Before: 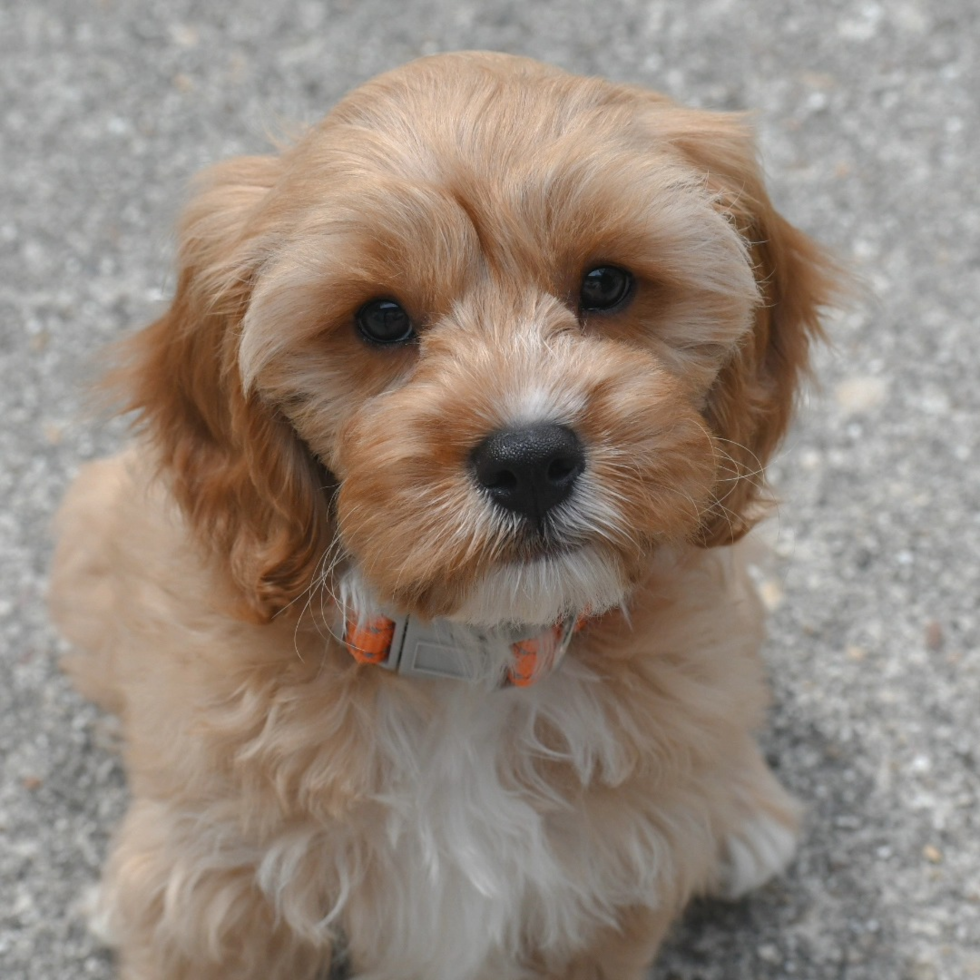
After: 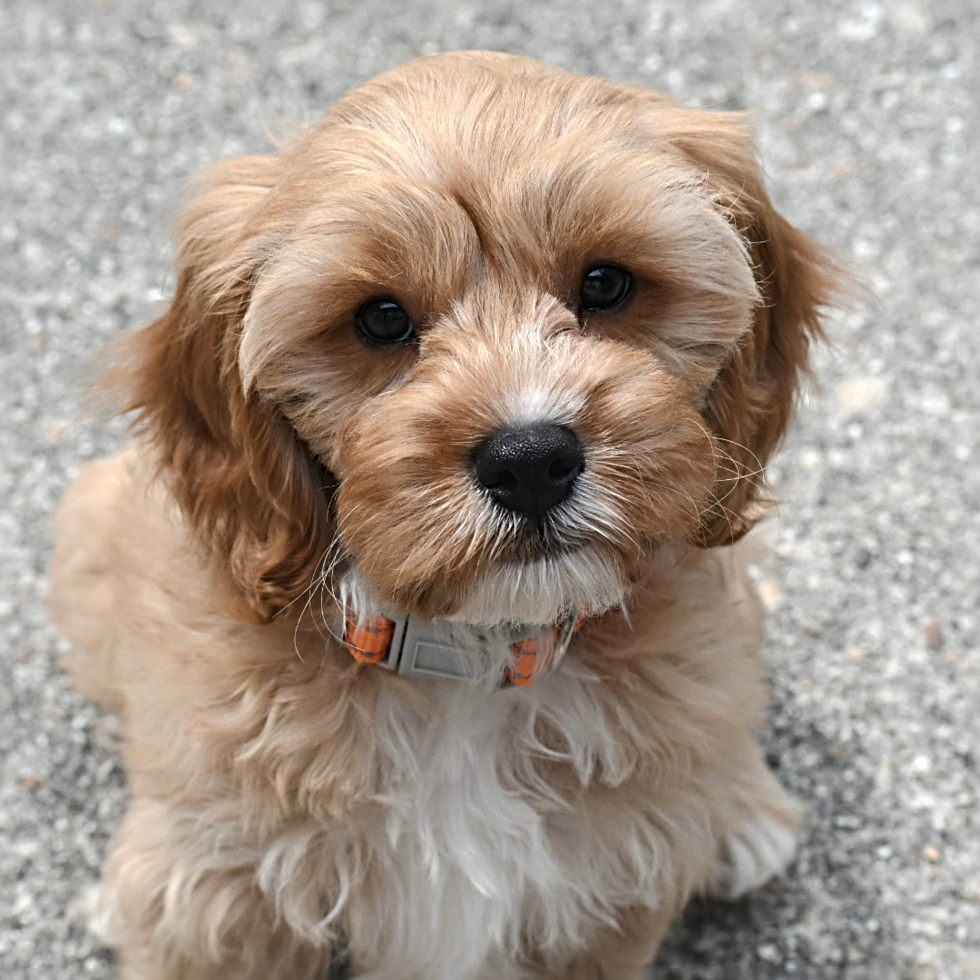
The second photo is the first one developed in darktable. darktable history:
exposure: black level correction 0.001, exposure -0.201 EV, compensate highlight preservation false
sharpen: radius 4.855
contrast brightness saturation: contrast 0.054, brightness 0.059, saturation 0.009
tone equalizer: -8 EV -0.747 EV, -7 EV -0.719 EV, -6 EV -0.571 EV, -5 EV -0.366 EV, -3 EV 0.399 EV, -2 EV 0.6 EV, -1 EV 0.694 EV, +0 EV 0.743 EV, edges refinement/feathering 500, mask exposure compensation -1.57 EV, preserve details no
